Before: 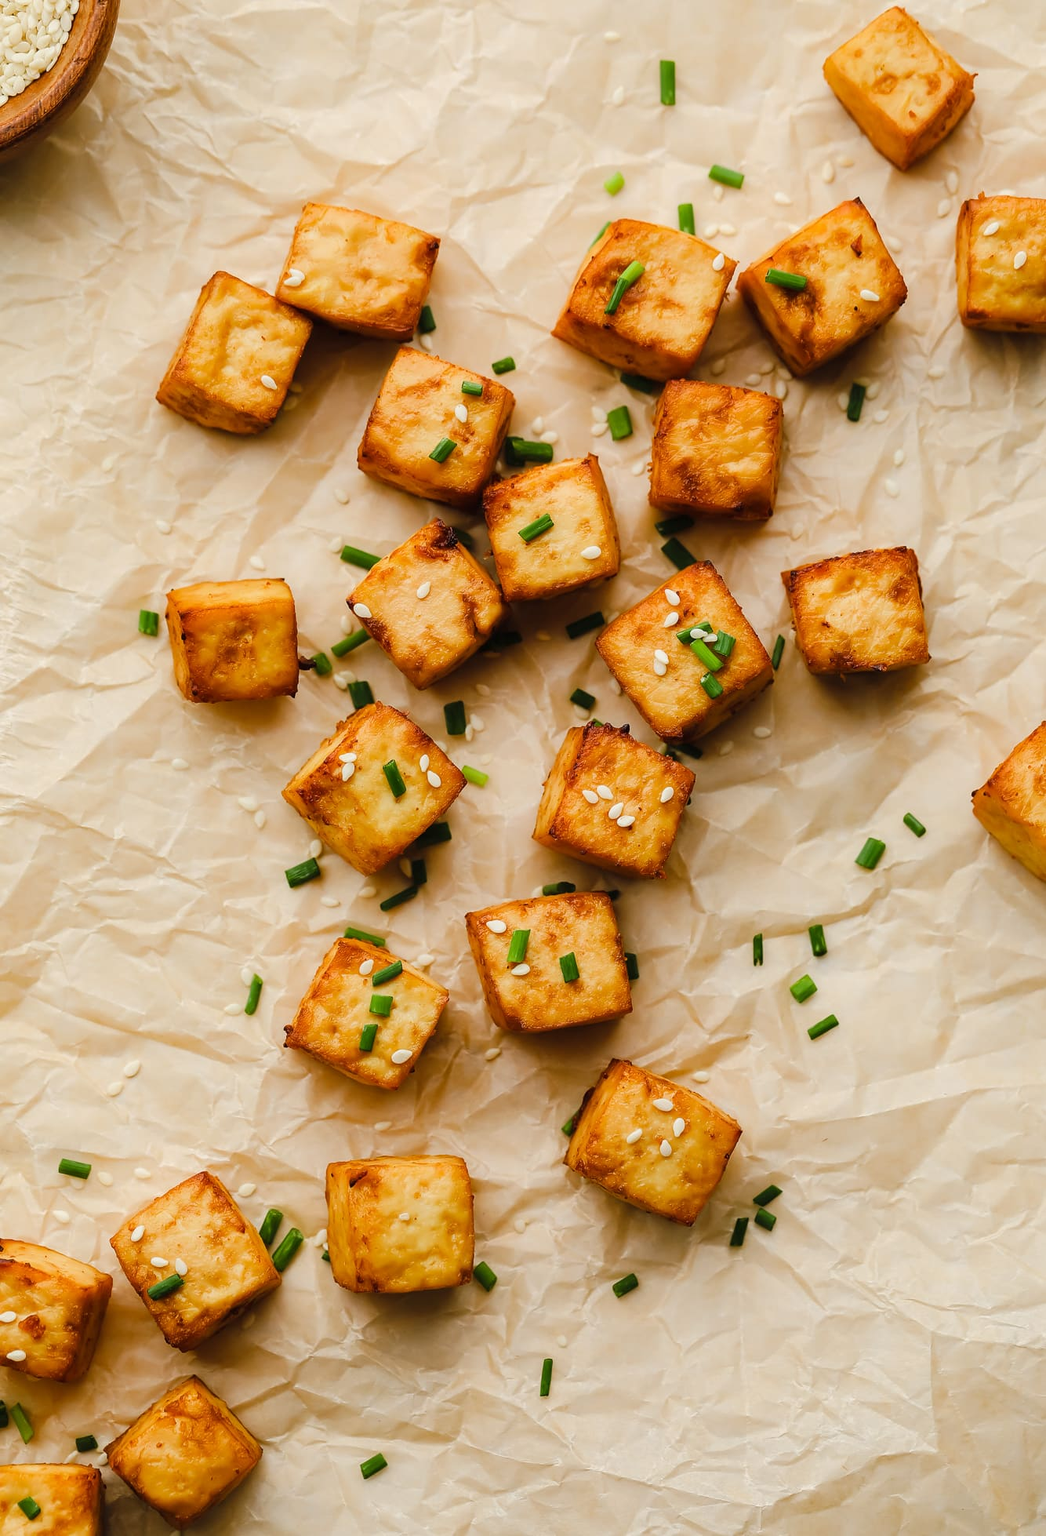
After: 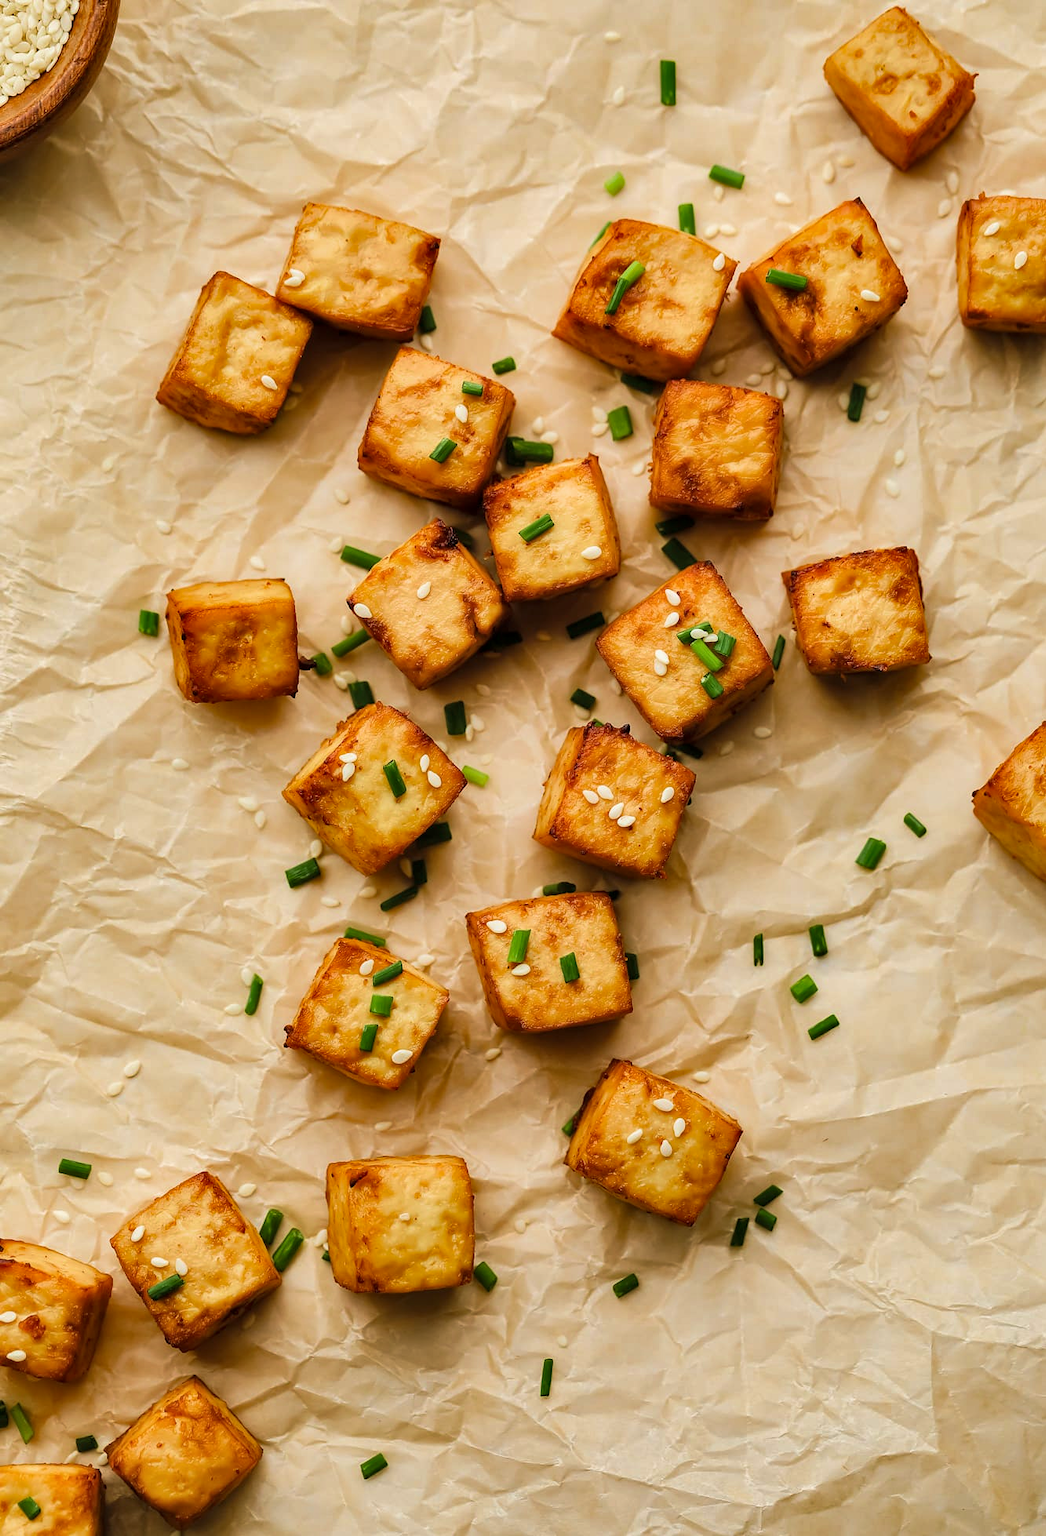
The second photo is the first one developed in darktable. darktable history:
local contrast: highlights 107%, shadows 98%, detail 119%, midtone range 0.2
velvia: strength 39.53%
shadows and highlights: shadows 32.46, highlights -46.86, compress 49.82%, soften with gaussian
